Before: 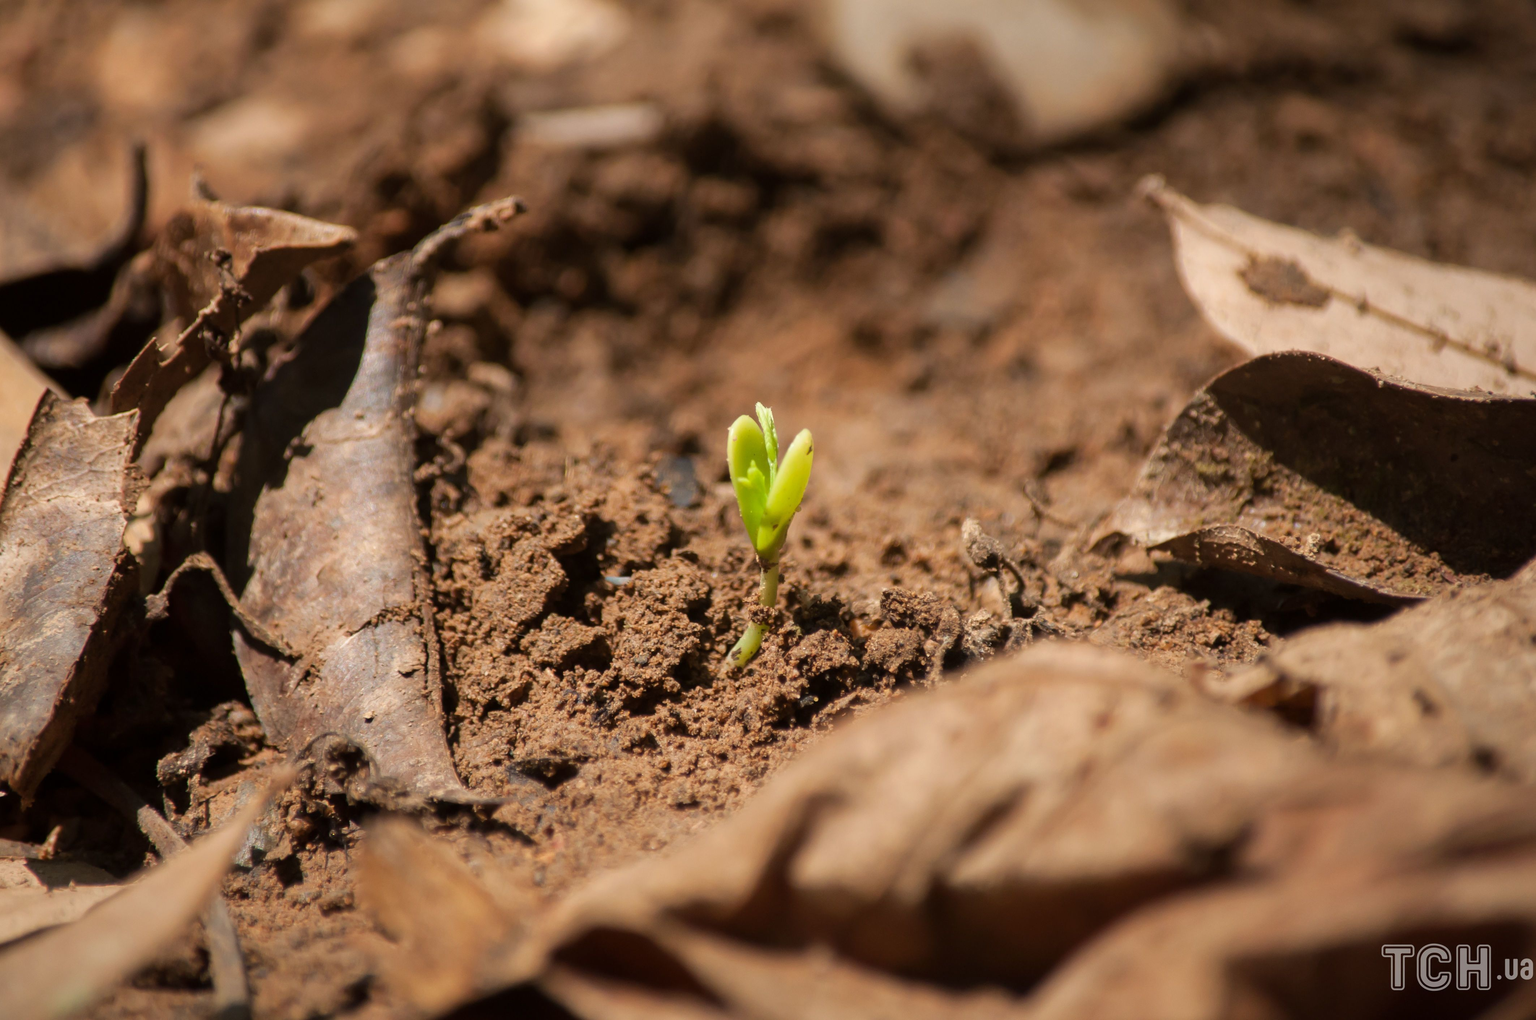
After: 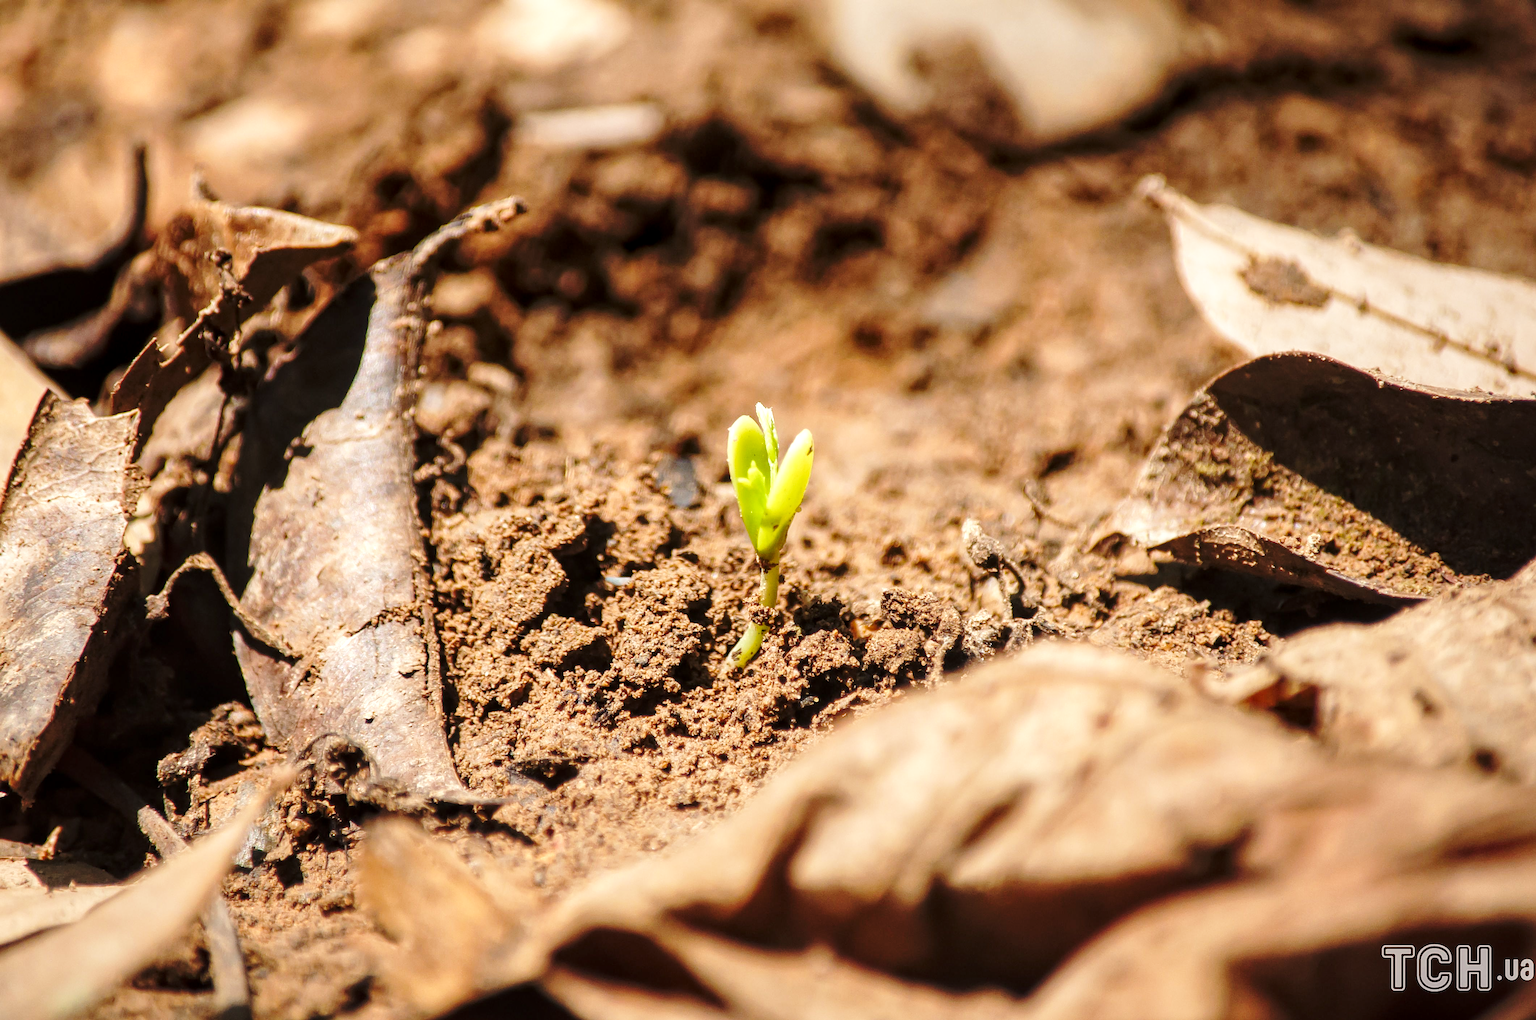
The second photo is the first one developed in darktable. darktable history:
sharpen: on, module defaults
local contrast: highlights 92%, shadows 89%, detail 160%, midtone range 0.2
base curve: curves: ch0 [(0, 0) (0.032, 0.037) (0.105, 0.228) (0.435, 0.76) (0.856, 0.983) (1, 1)], preserve colors none
